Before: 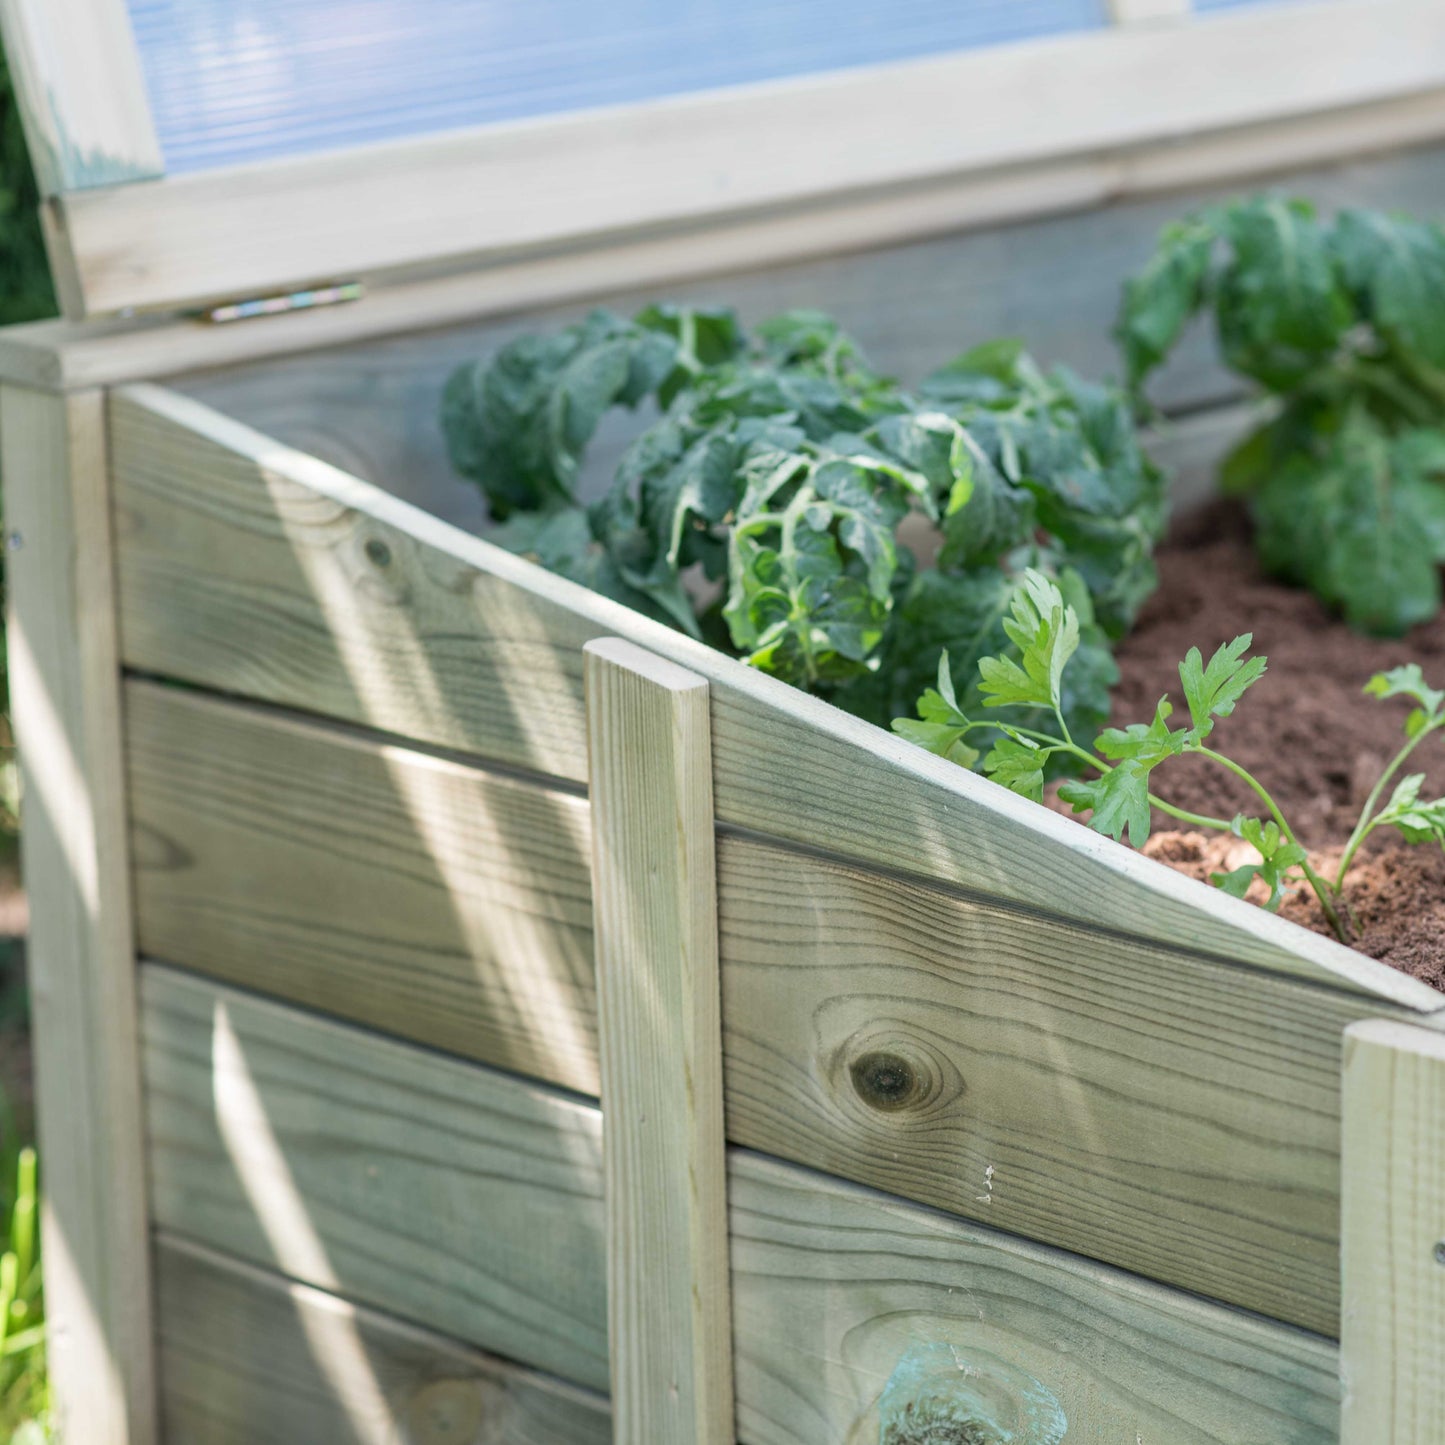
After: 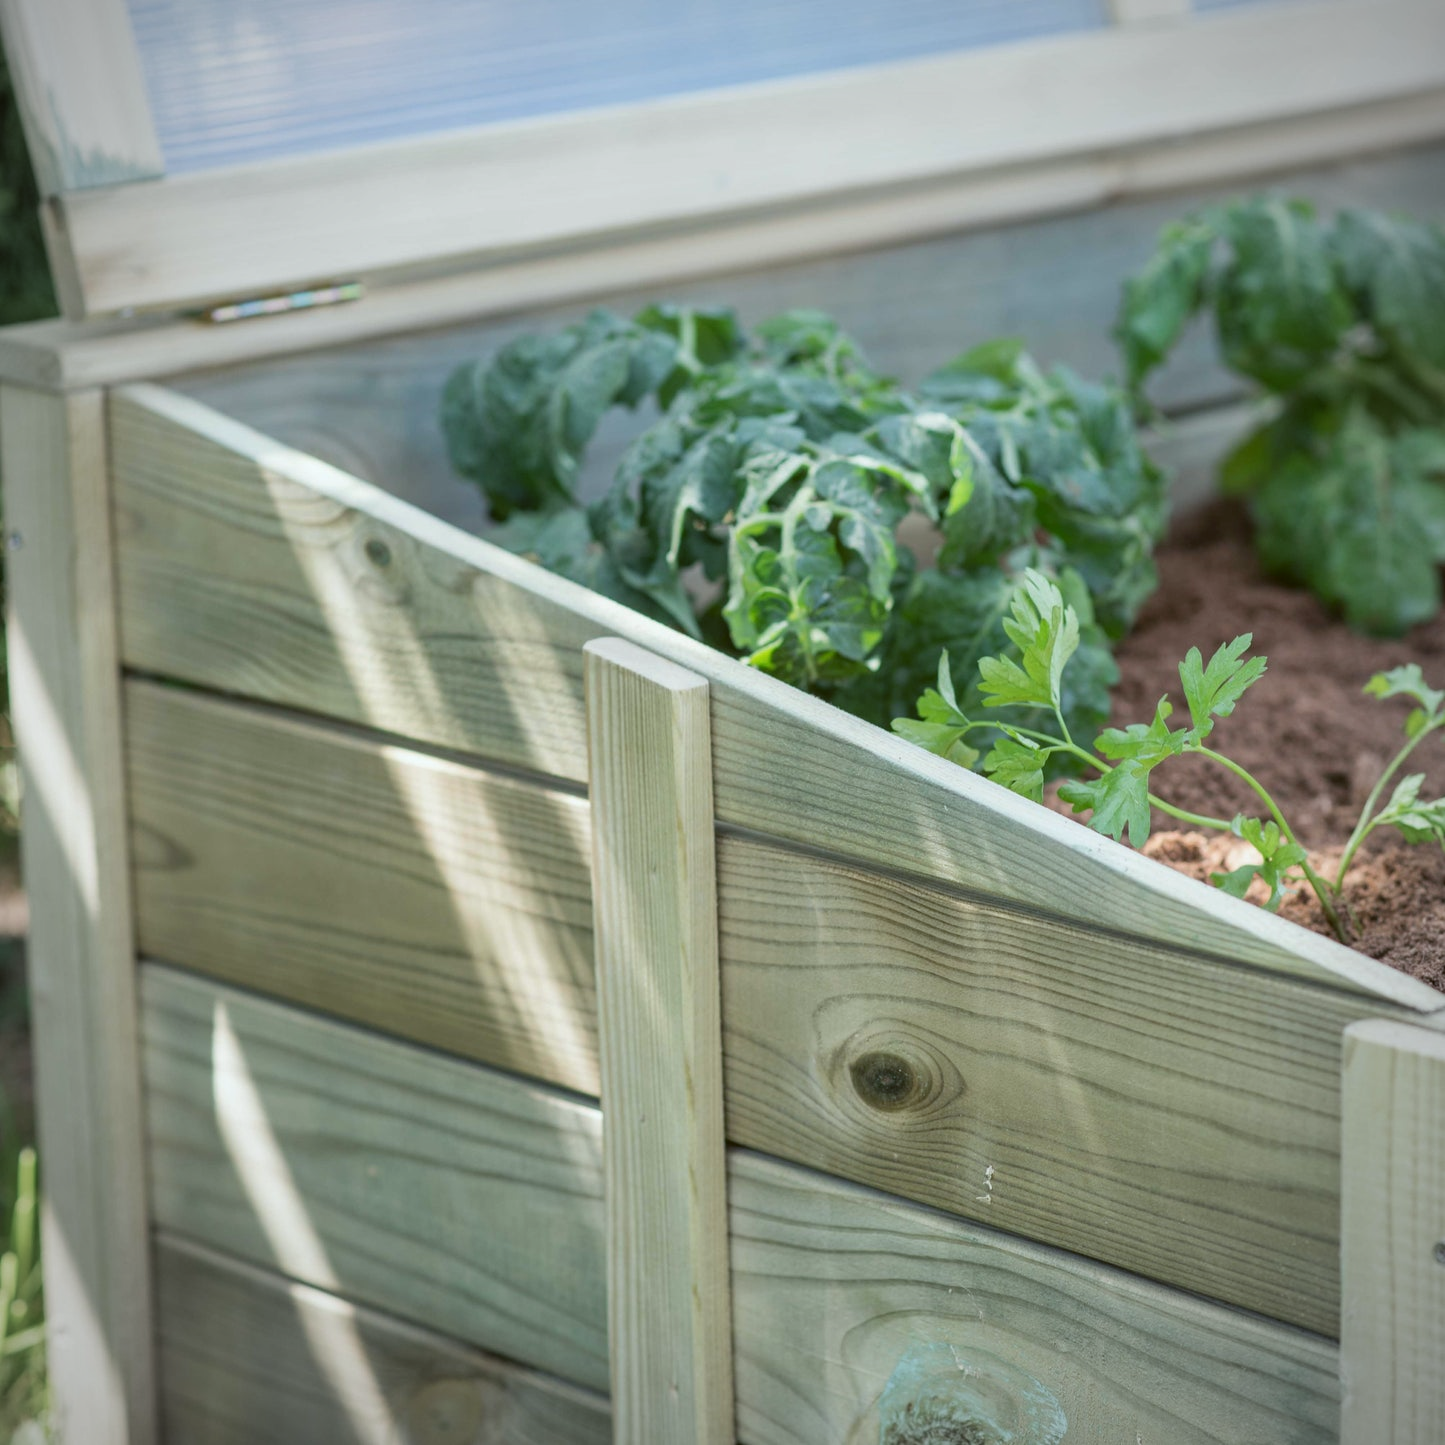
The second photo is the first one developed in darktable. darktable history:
vignetting: fall-off radius 60.92%
color balance: lift [1.004, 1.002, 1.002, 0.998], gamma [1, 1.007, 1.002, 0.993], gain [1, 0.977, 1.013, 1.023], contrast -3.64%
